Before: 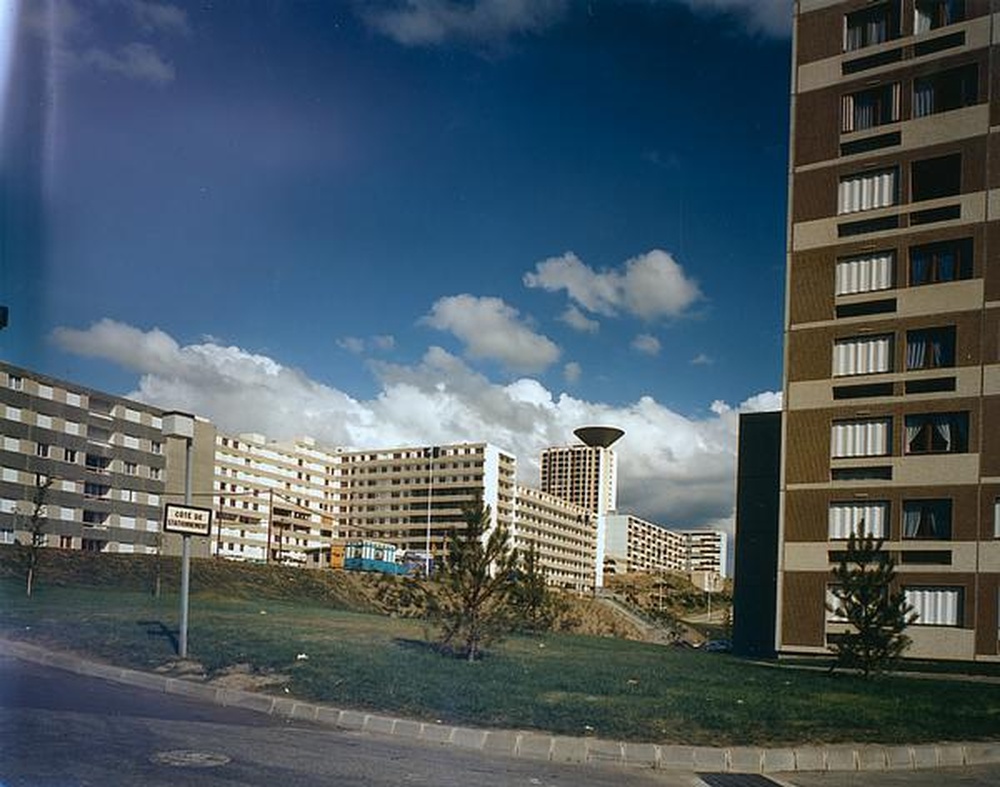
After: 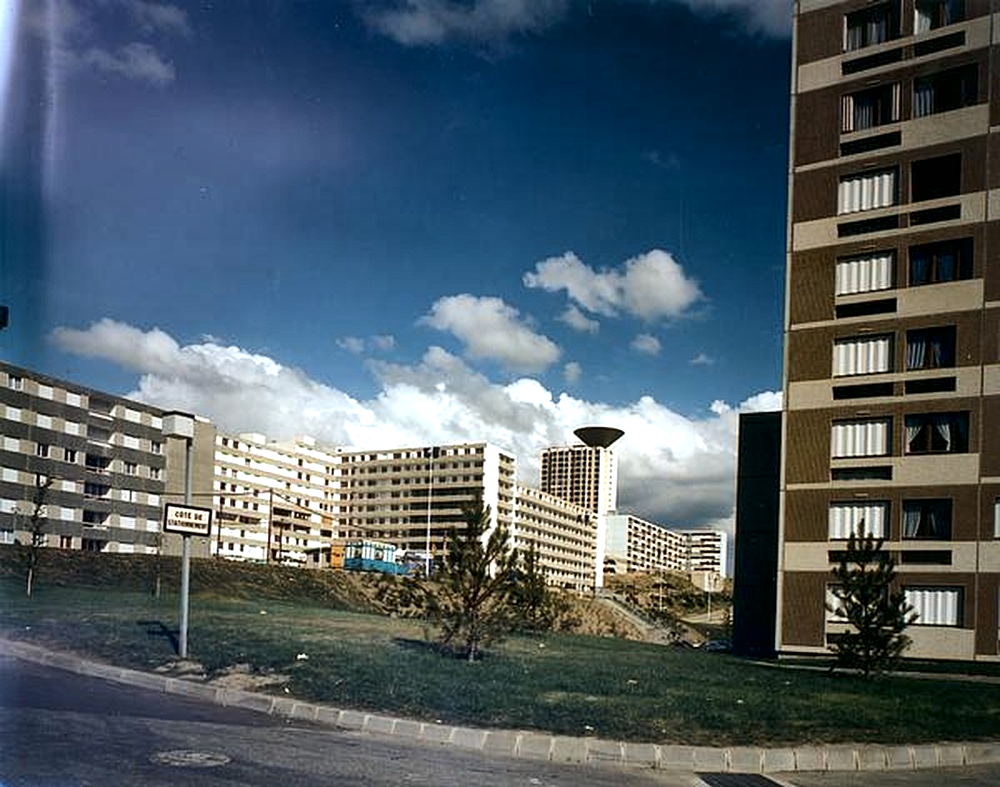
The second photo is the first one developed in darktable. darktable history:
local contrast: mode bilateral grid, contrast 25, coarseness 60, detail 151%, midtone range 0.2
tone equalizer: -8 EV -0.417 EV, -7 EV -0.389 EV, -6 EV -0.333 EV, -5 EV -0.222 EV, -3 EV 0.222 EV, -2 EV 0.333 EV, -1 EV 0.389 EV, +0 EV 0.417 EV, edges refinement/feathering 500, mask exposure compensation -1.57 EV, preserve details no
